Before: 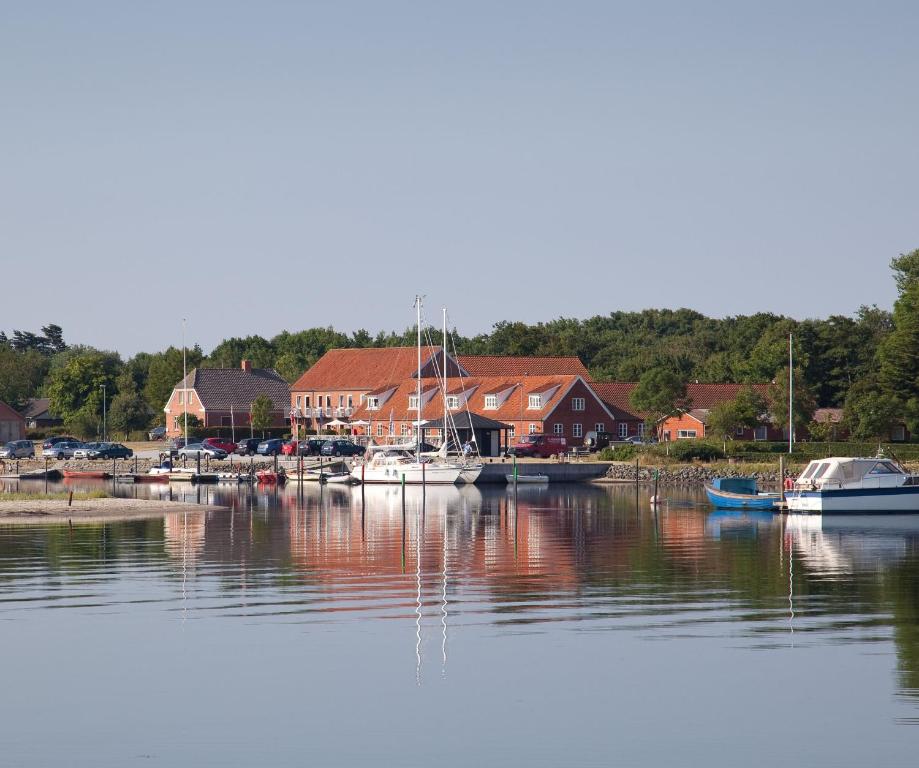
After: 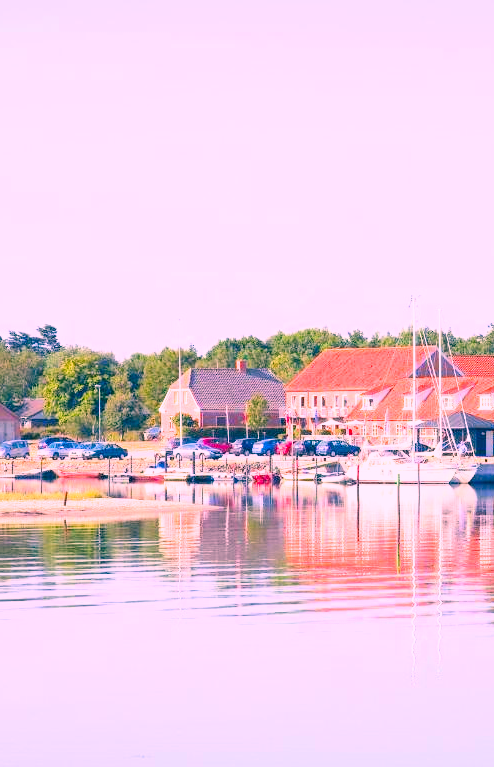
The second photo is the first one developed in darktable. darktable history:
exposure: black level correction 0, exposure 2.088 EV, compensate exposure bias true, compensate highlight preservation false
crop: left 0.587%, right 45.588%, bottom 0.086%
filmic rgb: black relative exposure -7.65 EV, white relative exposure 4.56 EV, hardness 3.61, color science v6 (2022)
color correction: highlights a* 17.03, highlights b* 0.205, shadows a* -15.38, shadows b* -14.56, saturation 1.5
contrast brightness saturation: contrast 0.1, brightness 0.02, saturation 0.02
